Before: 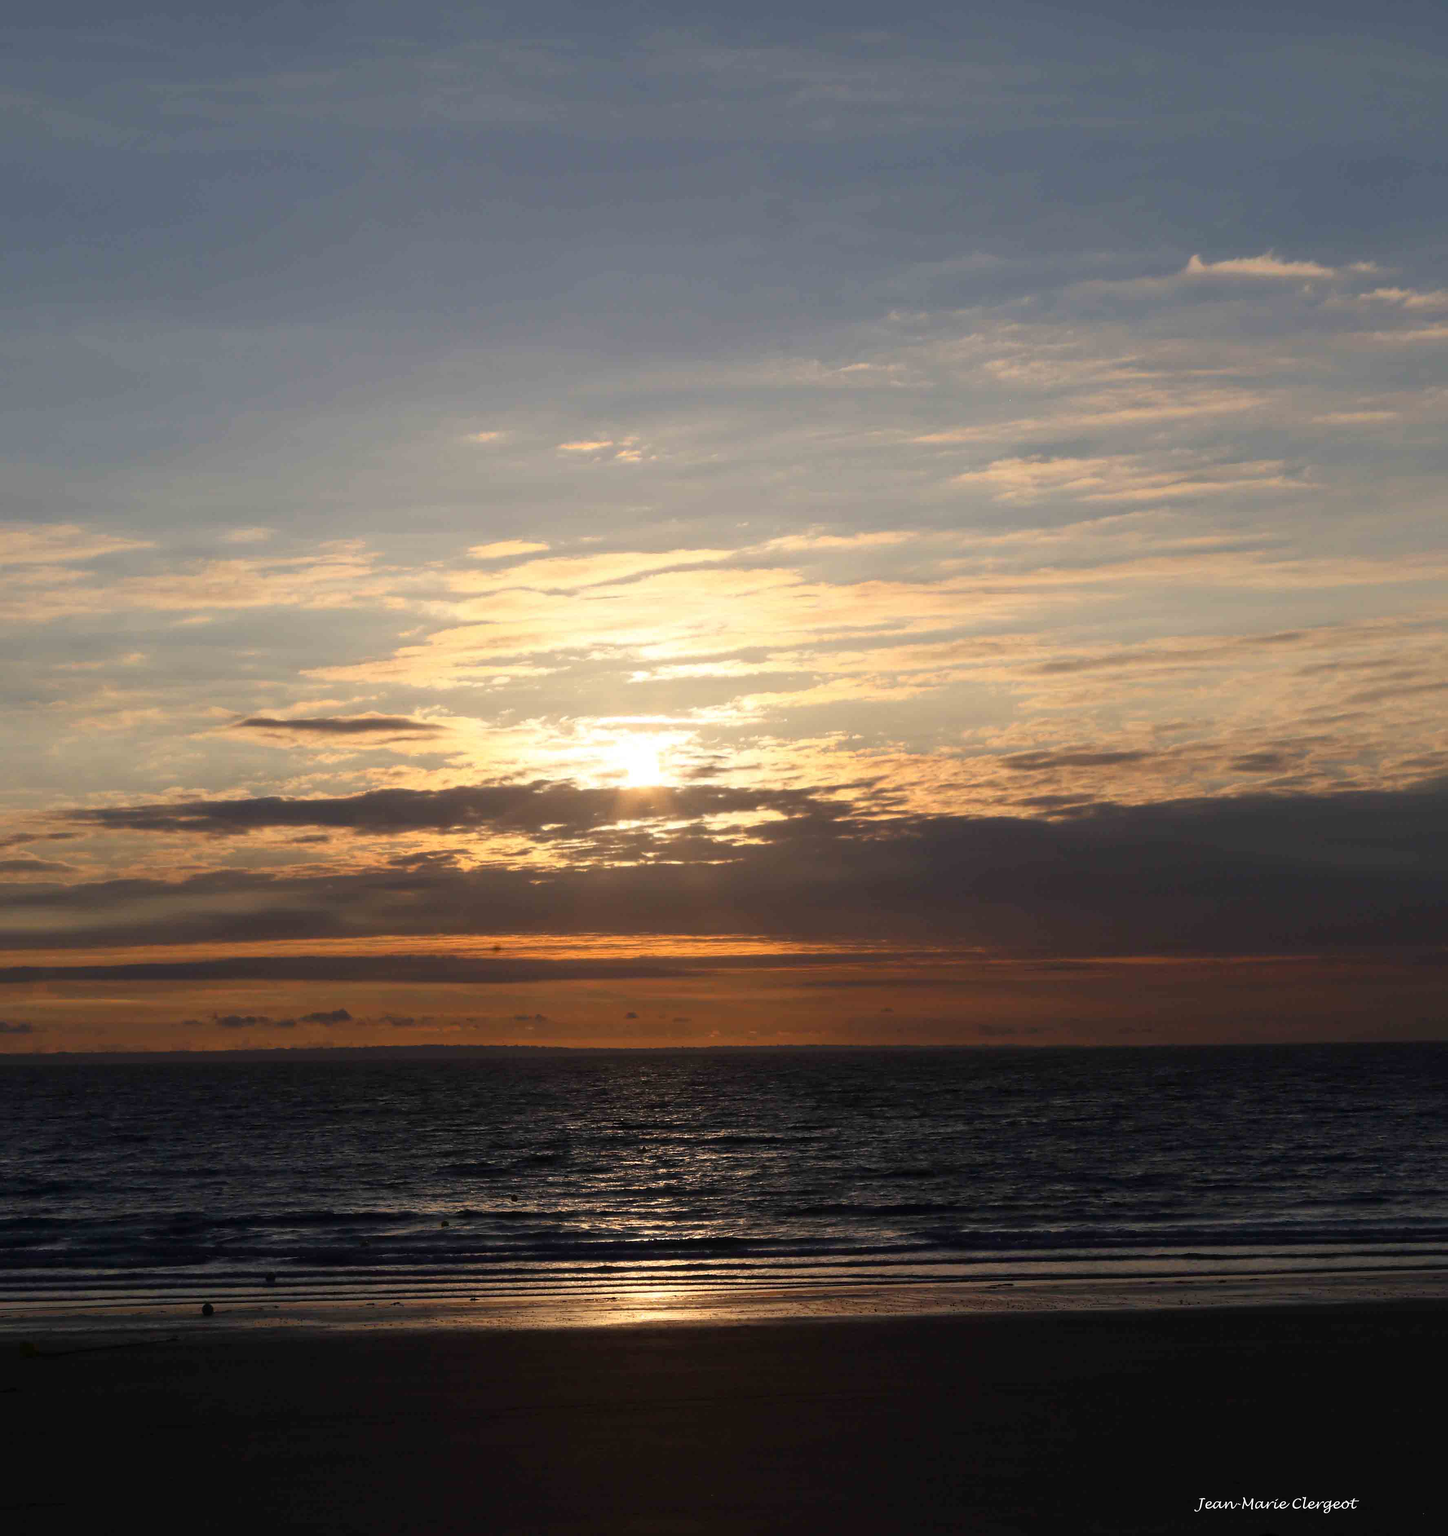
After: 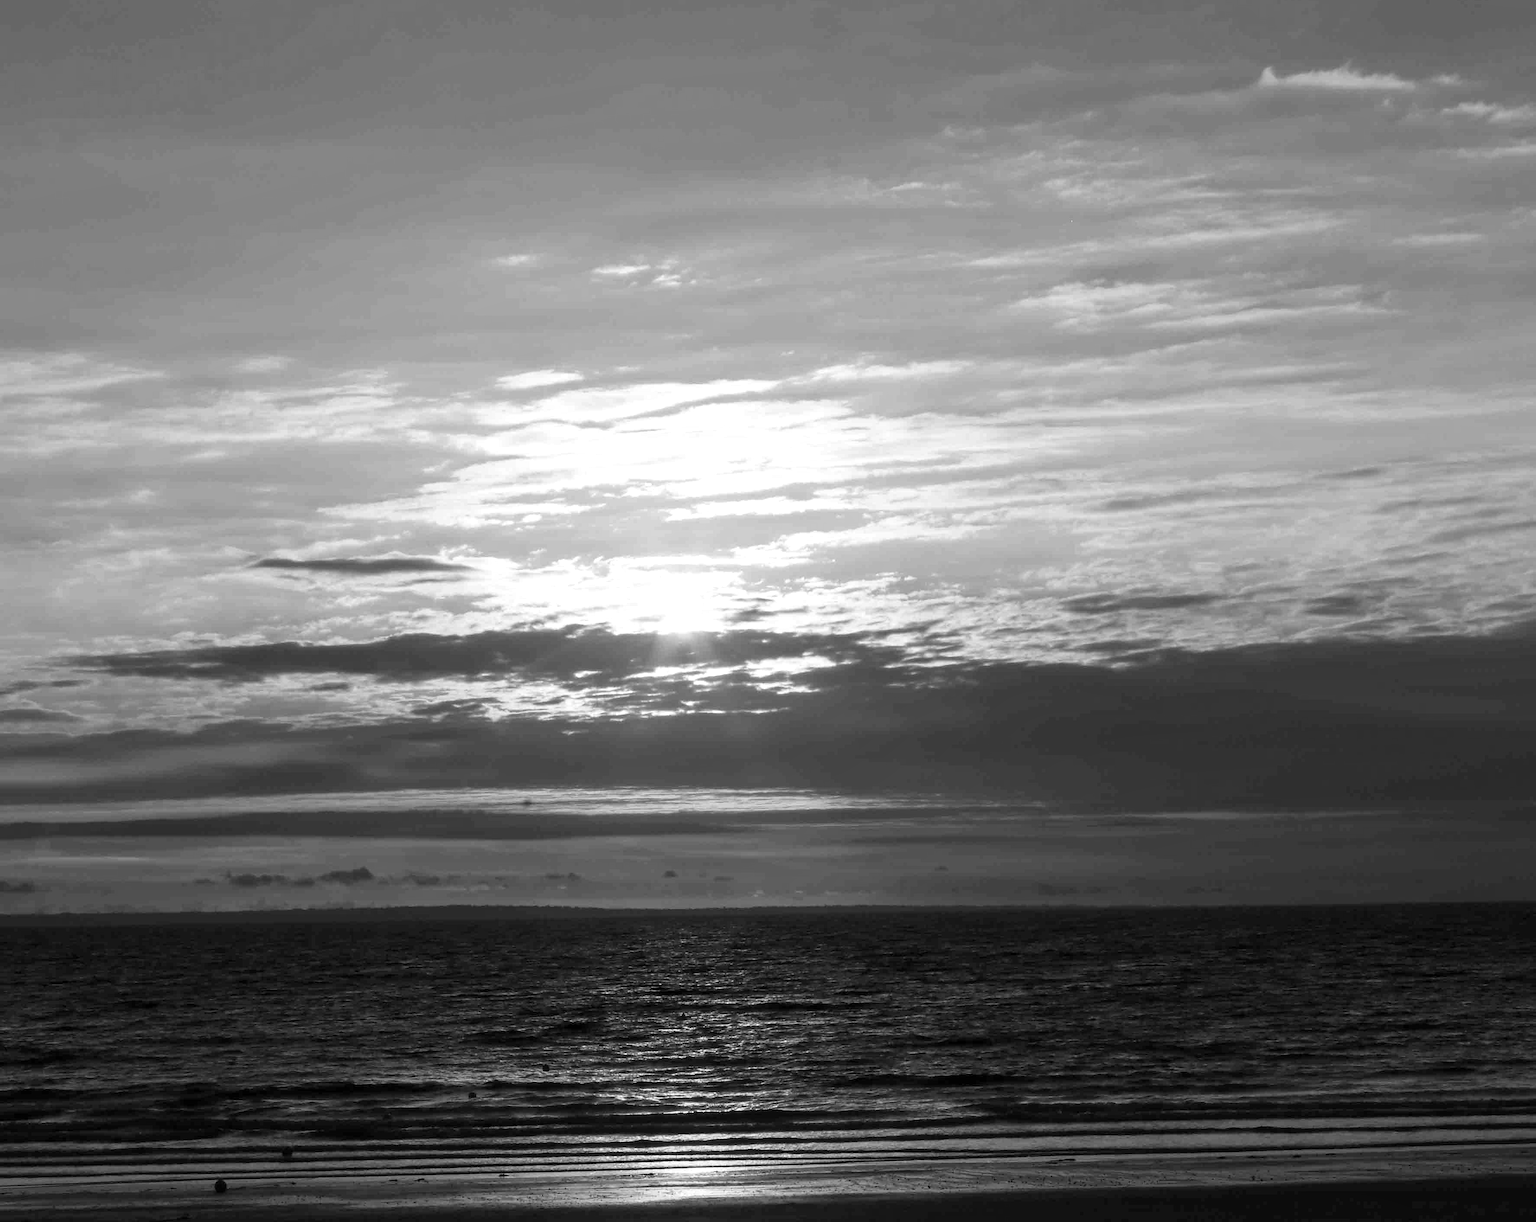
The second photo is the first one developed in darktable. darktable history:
crop and rotate: top 12.5%, bottom 12.5%
local contrast: on, module defaults
exposure: exposure 0.207 EV, compensate highlight preservation false
monochrome: a 32, b 64, size 2.3
